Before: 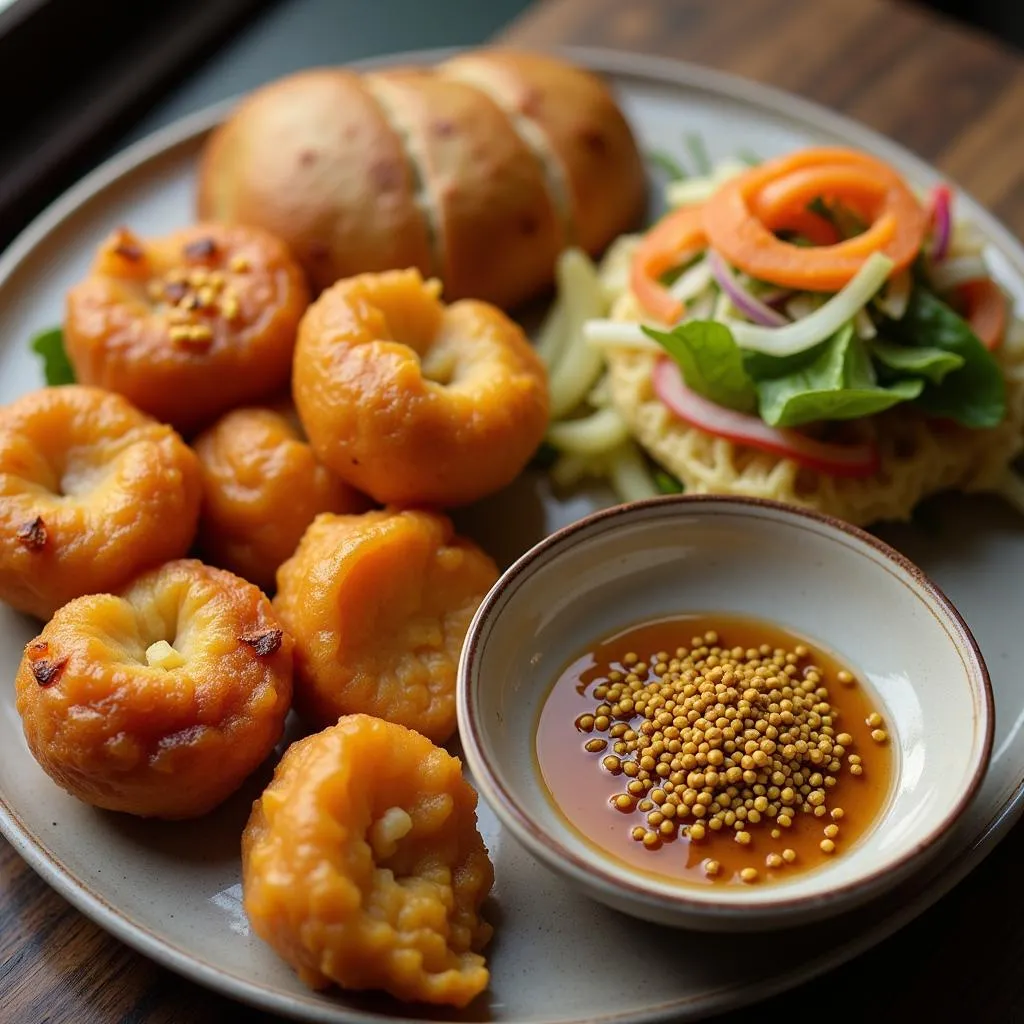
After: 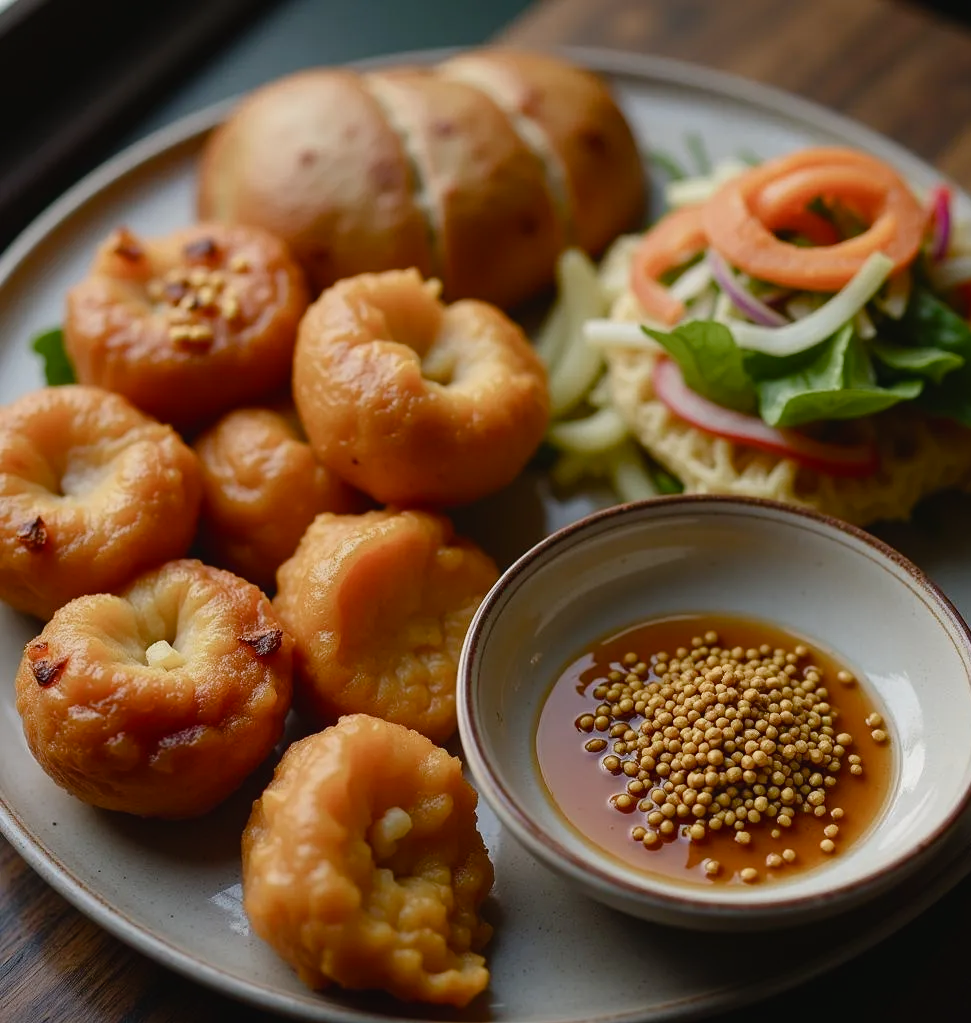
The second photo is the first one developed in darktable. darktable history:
color balance rgb: shadows lift › luminance -10%, shadows lift › chroma 1%, shadows lift › hue 113°, power › luminance -15%, highlights gain › chroma 0.2%, highlights gain › hue 333°, global offset › luminance 0.5%, perceptual saturation grading › global saturation 20%, perceptual saturation grading › highlights -50%, perceptual saturation grading › shadows 25%, contrast -10%
crop and rotate: right 5.167%
